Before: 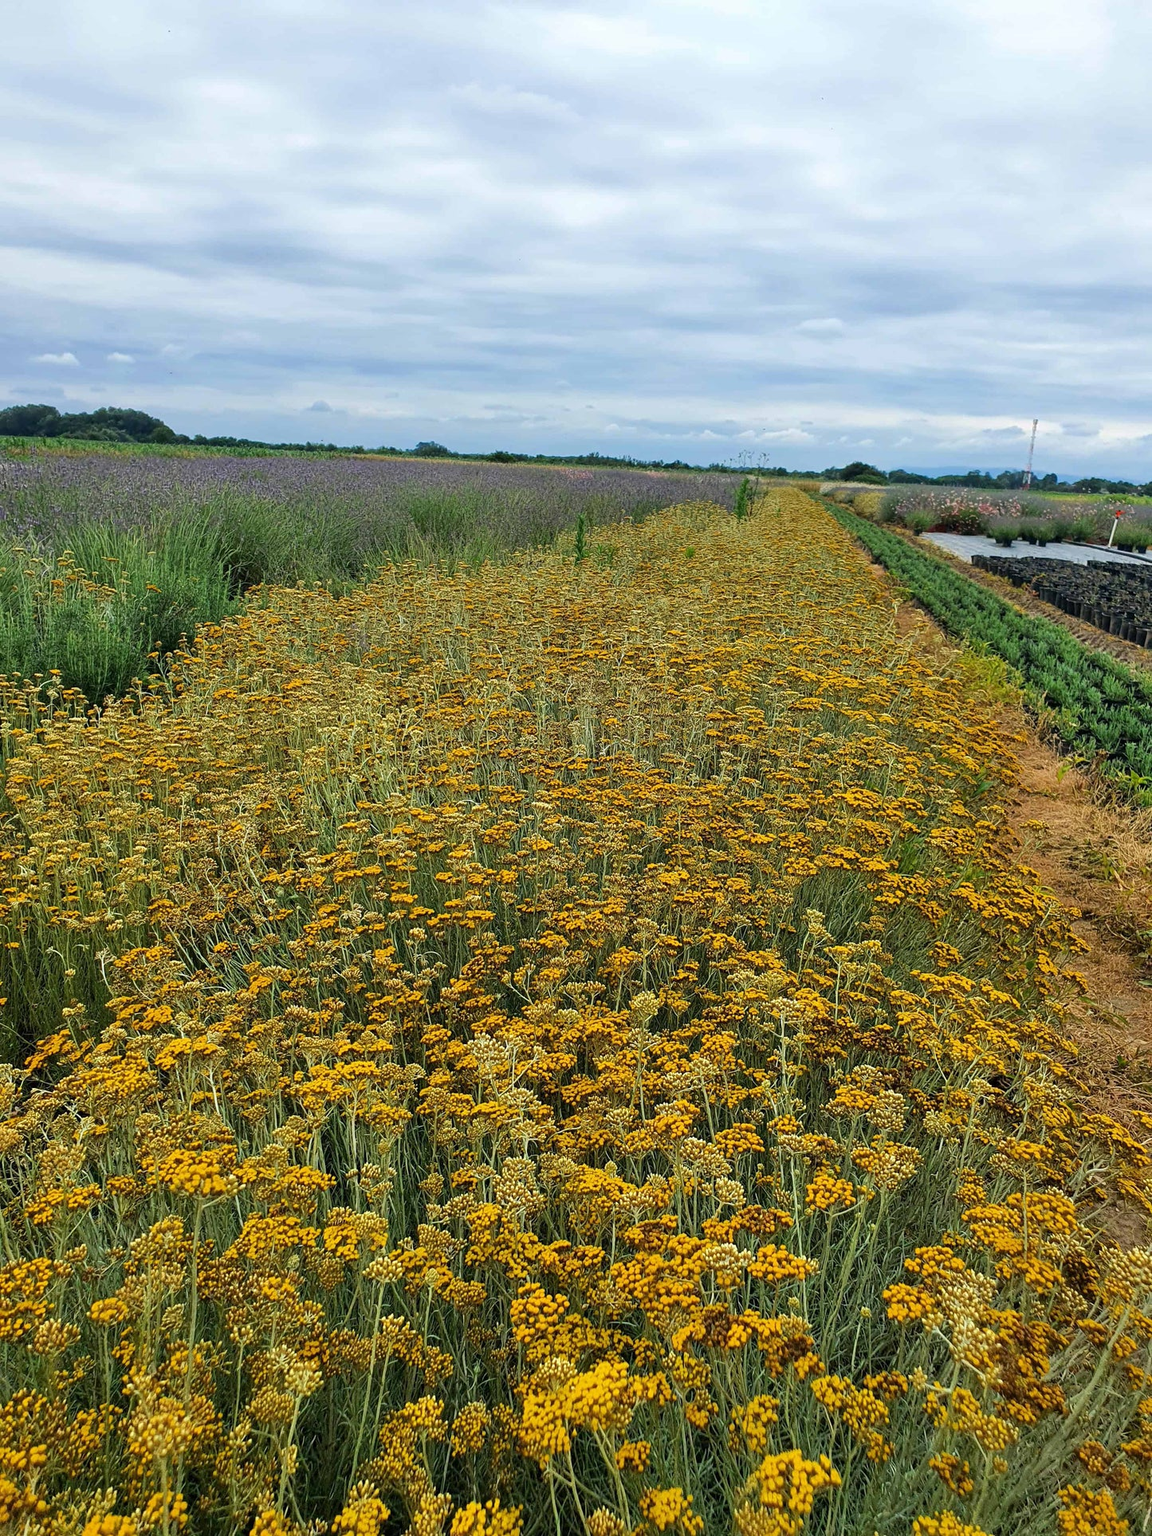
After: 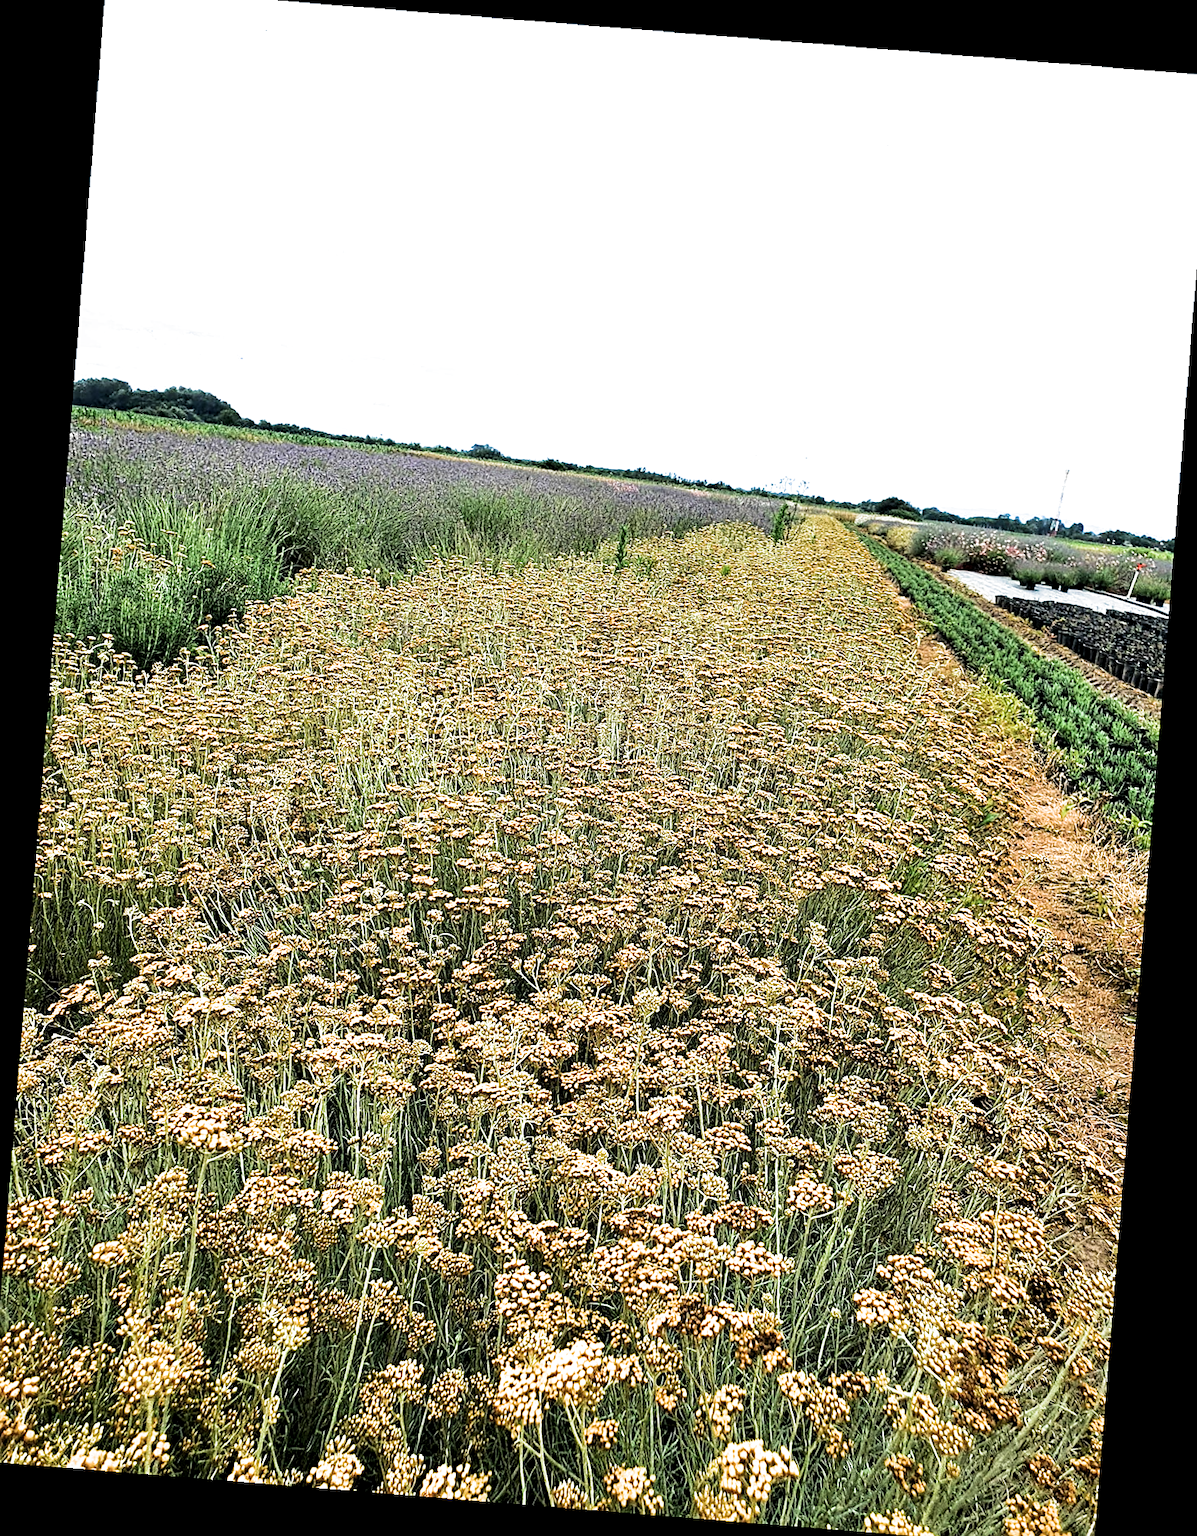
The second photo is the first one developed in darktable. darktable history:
contrast brightness saturation: contrast 0.15, brightness 0.05
sharpen: on, module defaults
filmic rgb: black relative exposure -8.2 EV, white relative exposure 2.2 EV, threshold 3 EV, hardness 7.11, latitude 75%, contrast 1.325, highlights saturation mix -2%, shadows ↔ highlights balance 30%, preserve chrominance RGB euclidean norm, color science v5 (2021), contrast in shadows safe, contrast in highlights safe, enable highlight reconstruction true
local contrast: highlights 100%, shadows 100%, detail 120%, midtone range 0.2
rotate and perspective: rotation 4.1°, automatic cropping off
crop and rotate: angle -0.5°
exposure: black level correction 0, exposure 0.7 EV, compensate exposure bias true, compensate highlight preservation false
